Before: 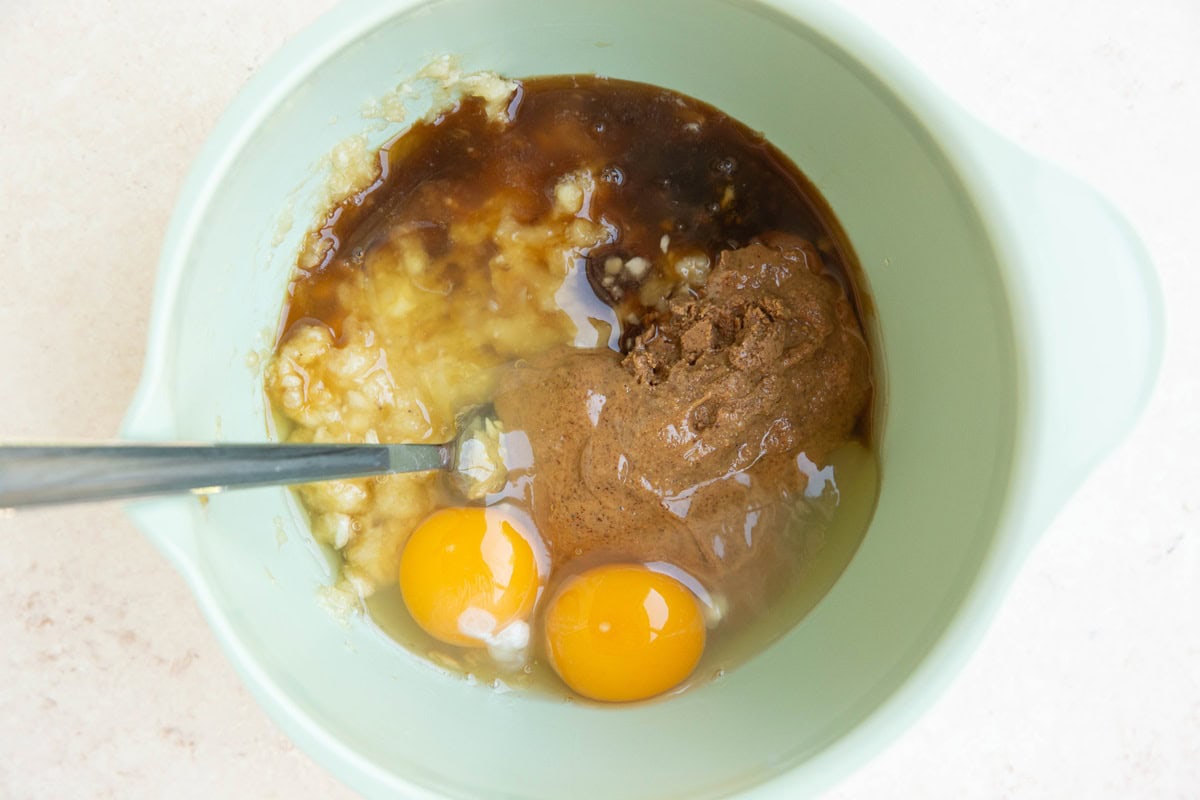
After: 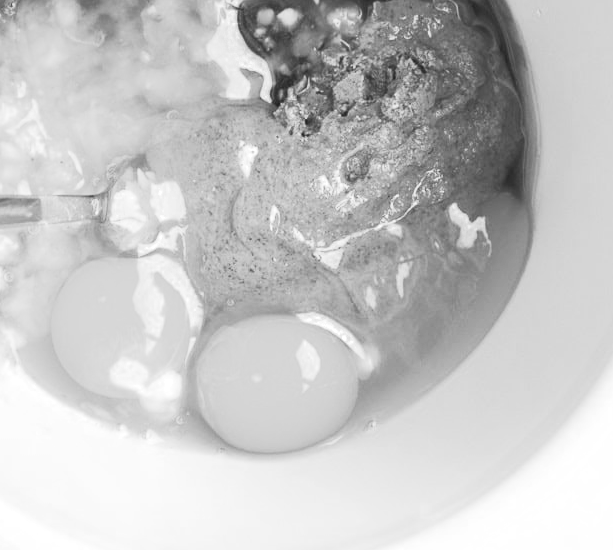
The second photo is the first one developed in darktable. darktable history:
contrast brightness saturation: contrast 0.381, brightness 0.54
color zones: curves: ch0 [(0, 0.613) (0.01, 0.613) (0.245, 0.448) (0.498, 0.529) (0.642, 0.665) (0.879, 0.777) (0.99, 0.613)]; ch1 [(0, 0) (0.143, 0) (0.286, 0) (0.429, 0) (0.571, 0) (0.714, 0) (0.857, 0)]
crop and rotate: left 29.049%, top 31.23%, right 19.845%
